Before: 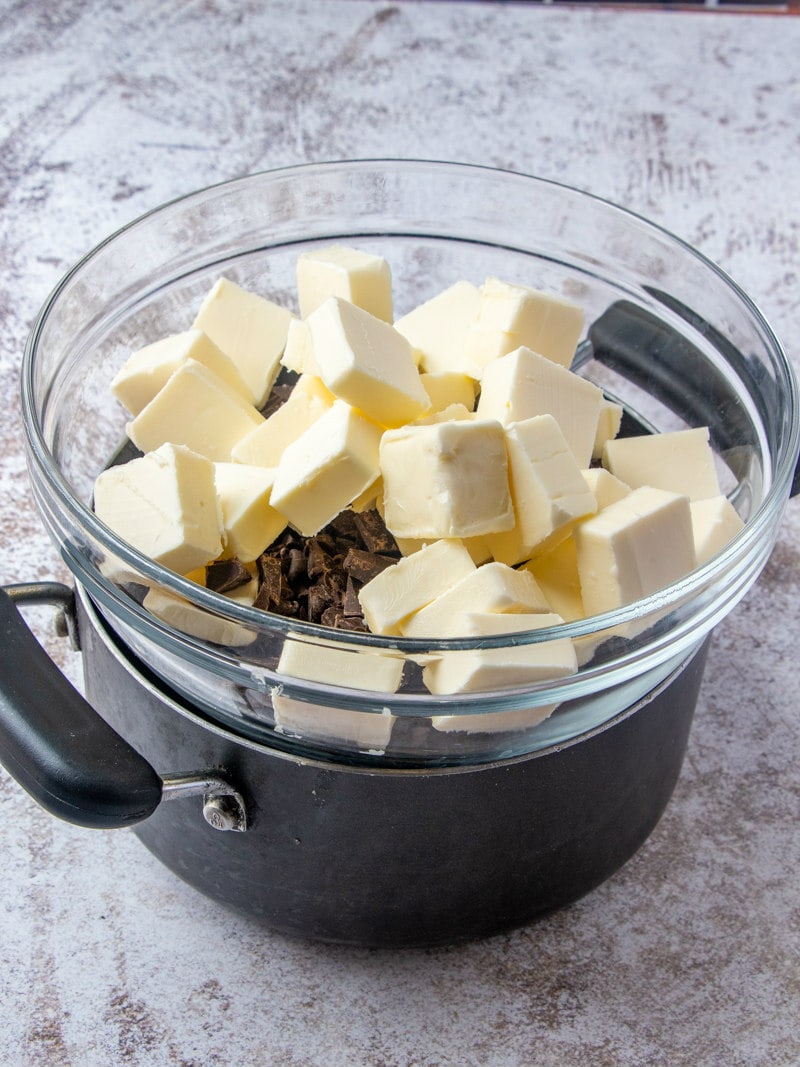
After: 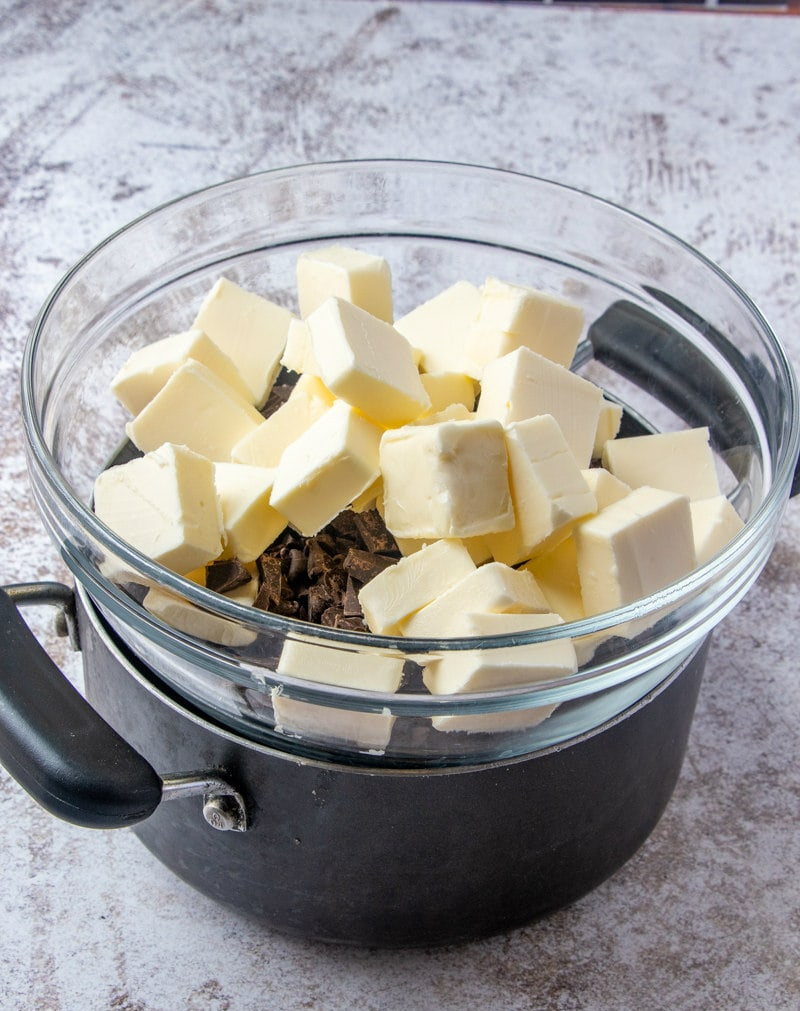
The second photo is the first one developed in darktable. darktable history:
crop and rotate: top 0.013%, bottom 5.22%
